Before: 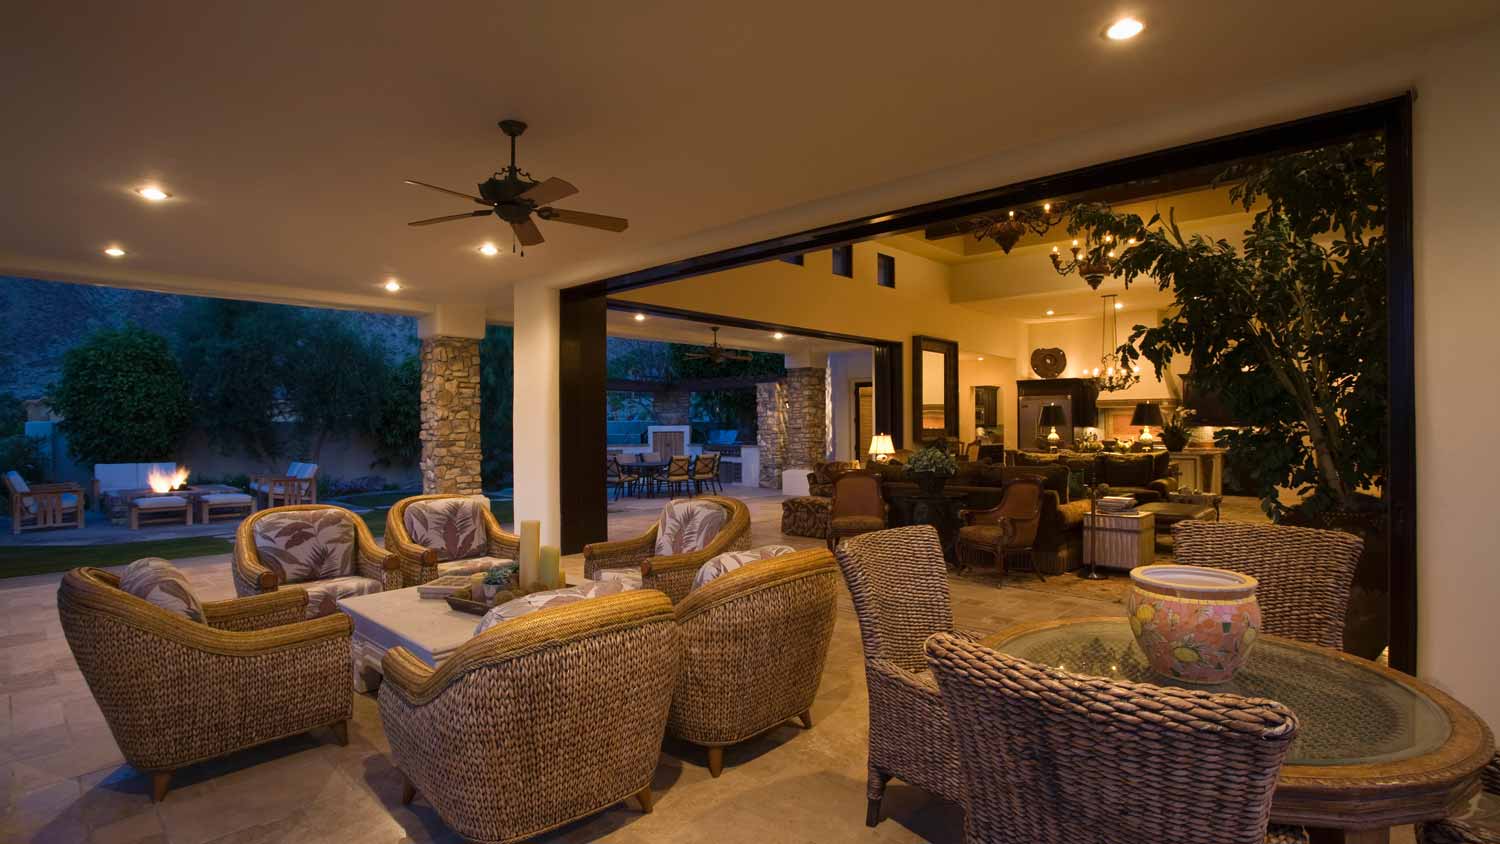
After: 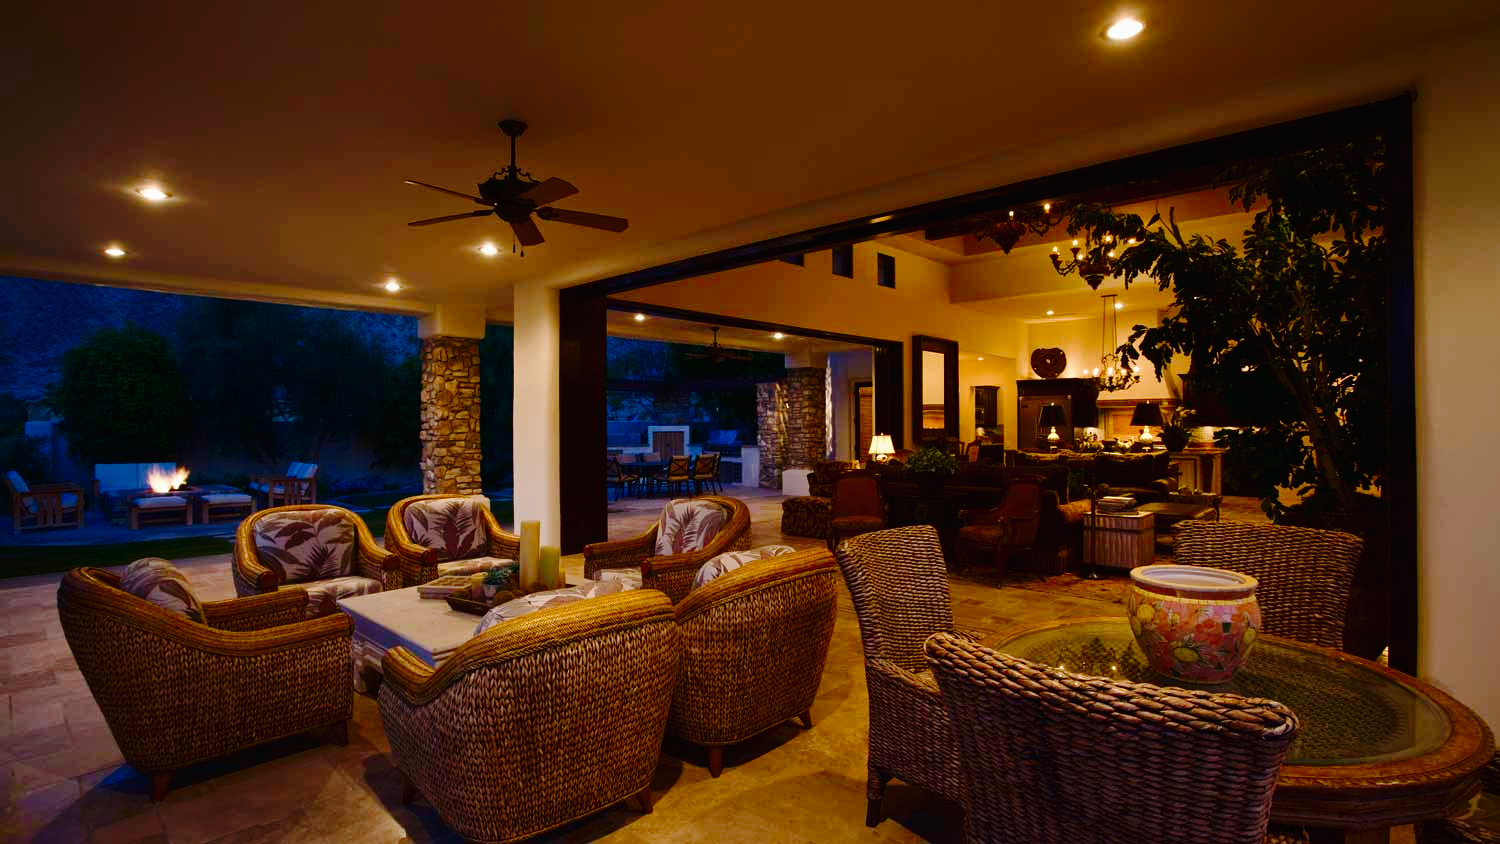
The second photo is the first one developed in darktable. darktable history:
tone curve: curves: ch0 [(0, 0.01) (0.052, 0.045) (0.136, 0.133) (0.275, 0.35) (0.43, 0.54) (0.676, 0.751) (0.89, 0.919) (1, 1)]; ch1 [(0, 0) (0.094, 0.081) (0.285, 0.299) (0.385, 0.403) (0.447, 0.429) (0.495, 0.496) (0.544, 0.552) (0.589, 0.612) (0.722, 0.728) (1, 1)]; ch2 [(0, 0) (0.257, 0.217) (0.43, 0.421) (0.498, 0.507) (0.531, 0.544) (0.56, 0.579) (0.625, 0.642) (1, 1)], preserve colors none
contrast brightness saturation: contrast 0.103, brightness -0.264, saturation 0.137
